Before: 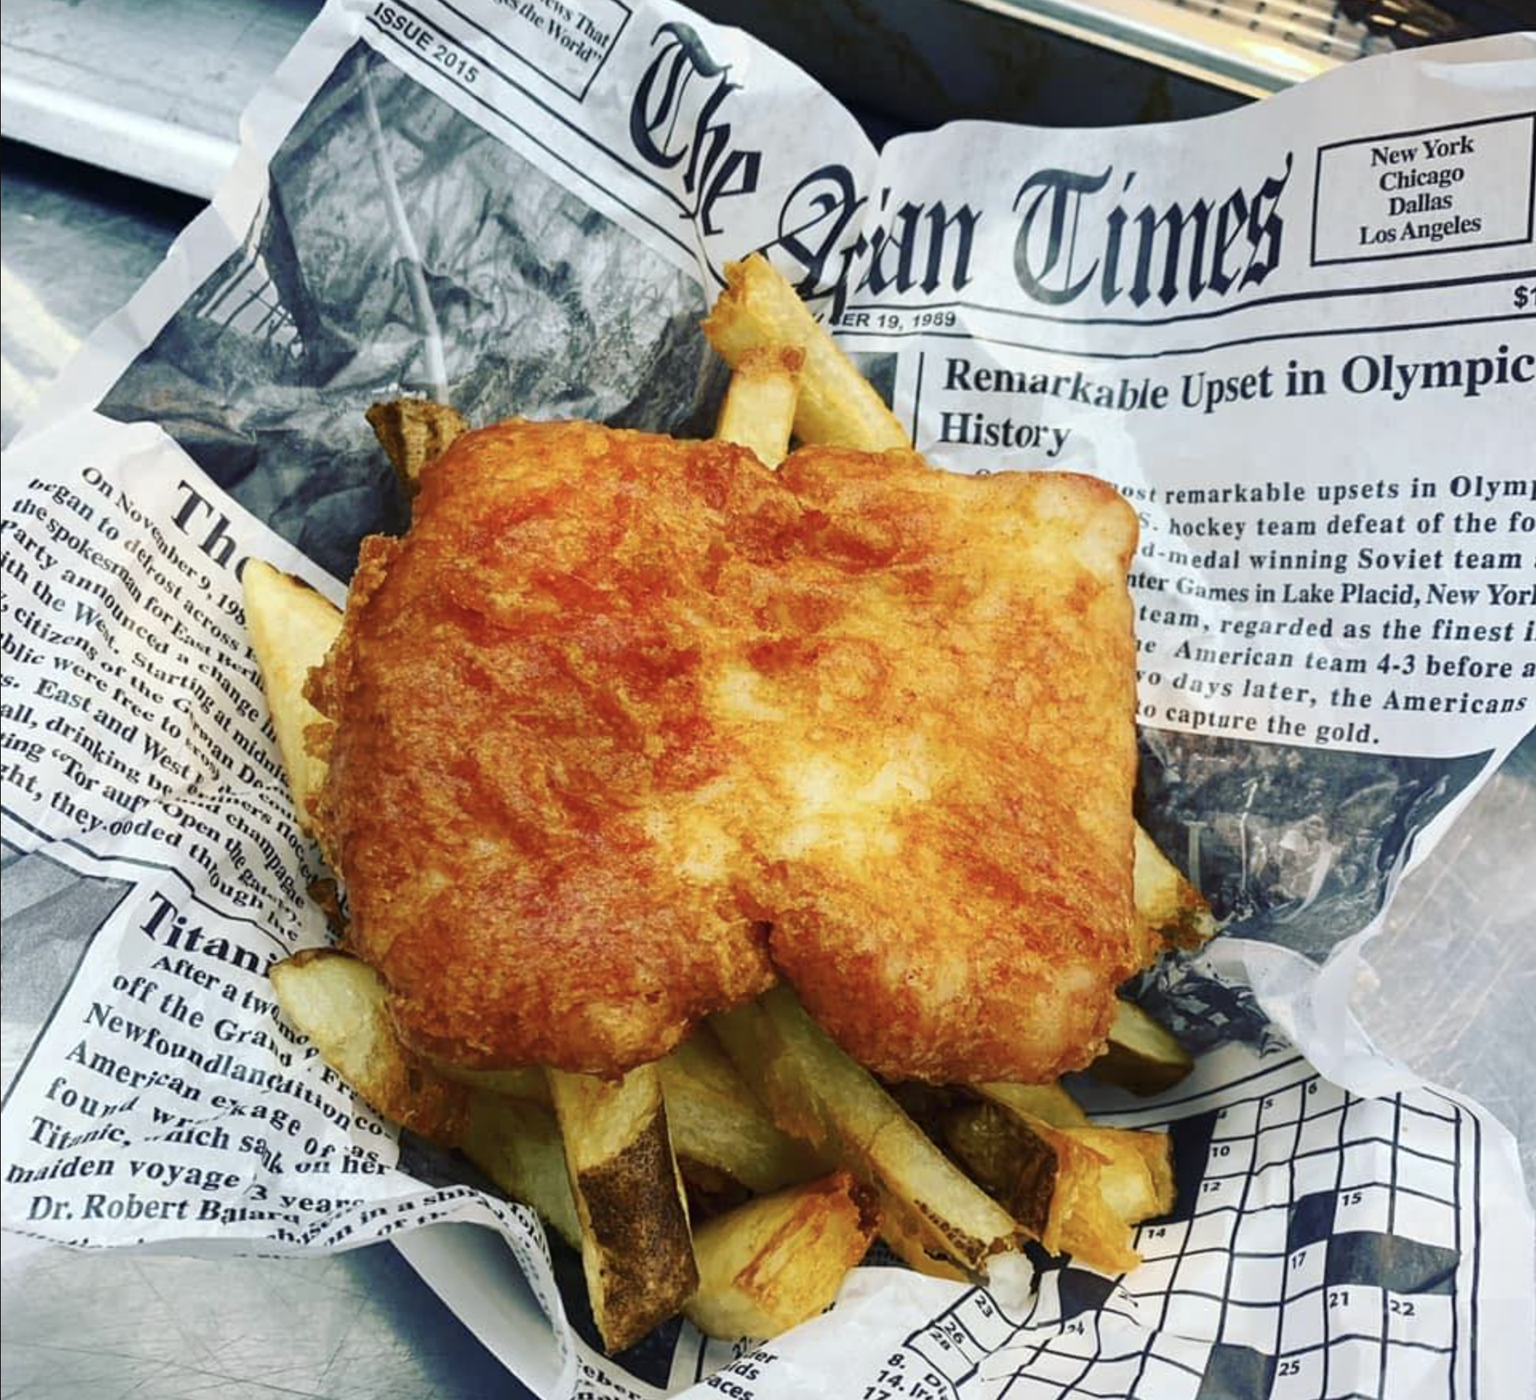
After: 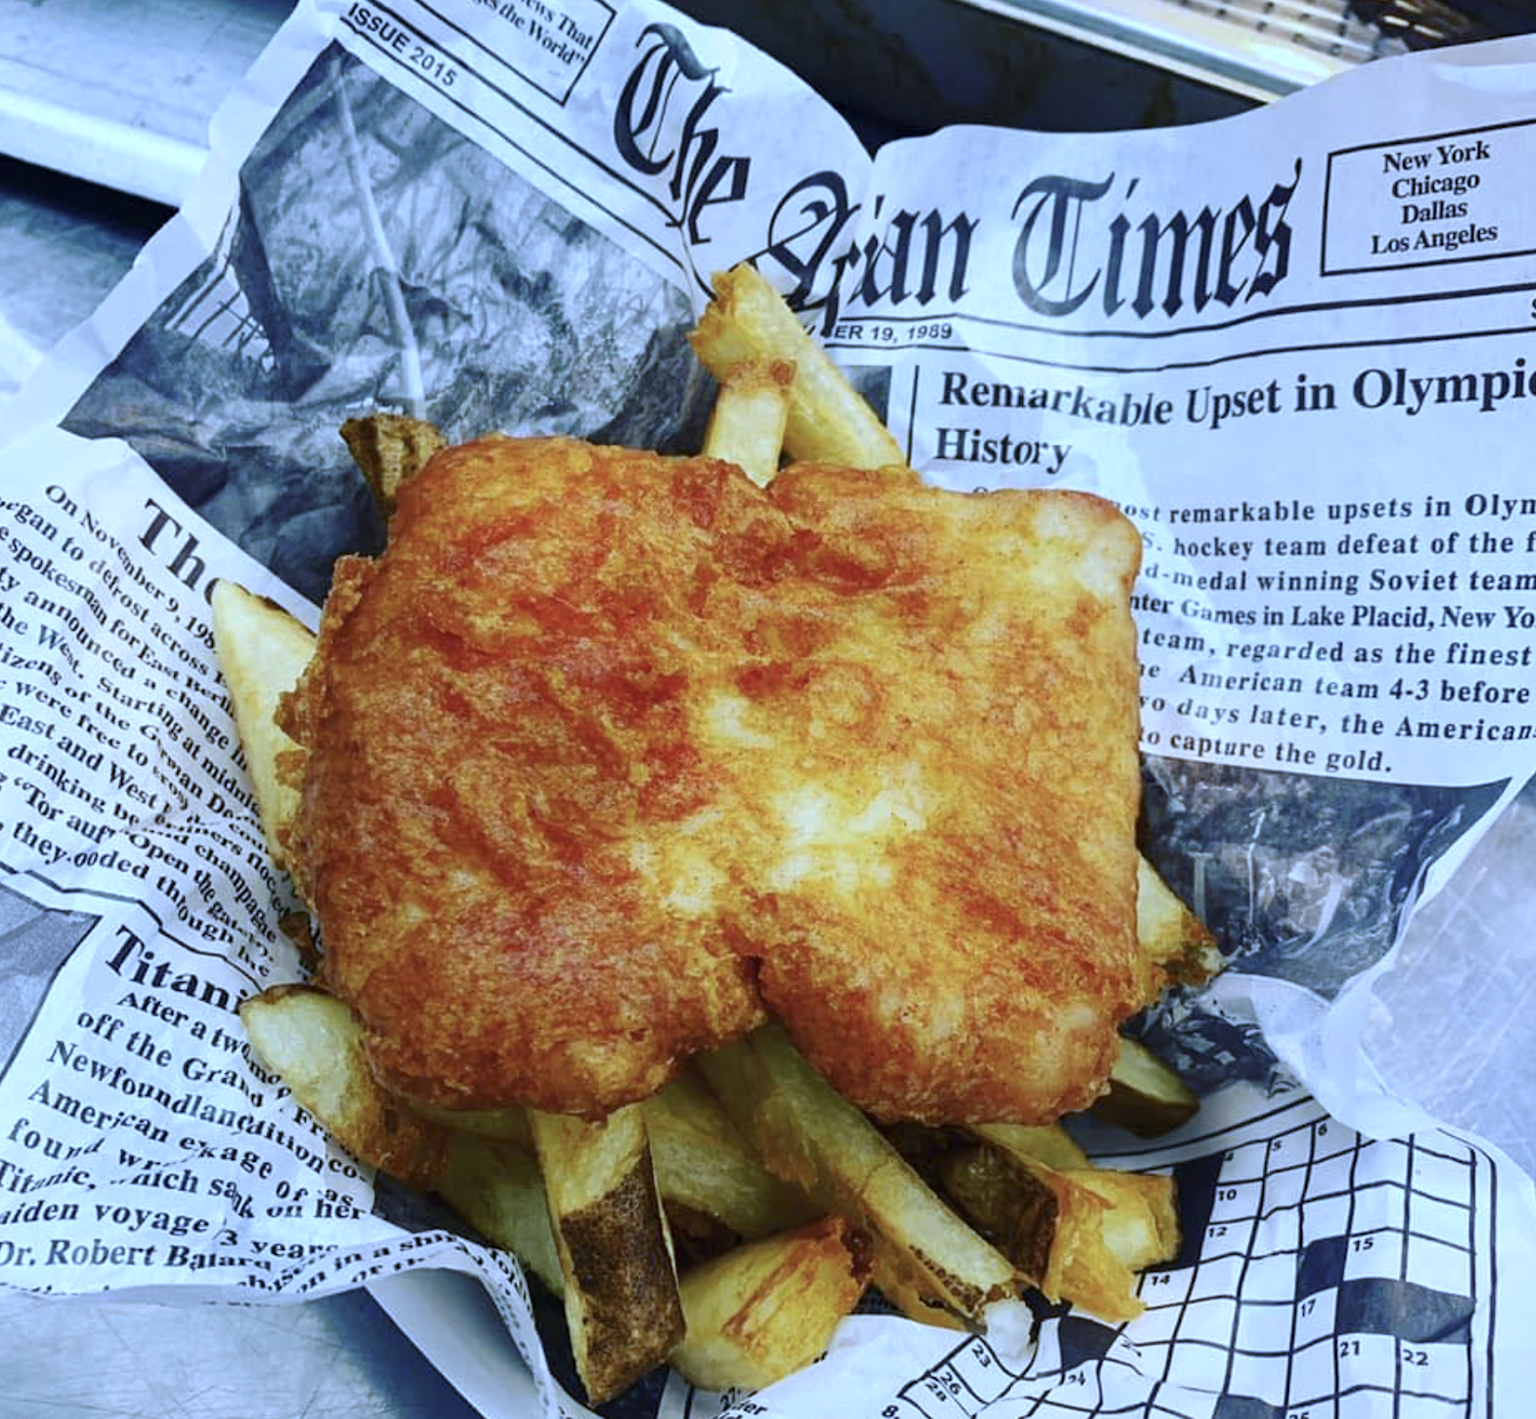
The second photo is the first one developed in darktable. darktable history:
crop and rotate: left 2.536%, right 1.107%, bottom 2.246%
white balance: red 0.871, blue 1.249
